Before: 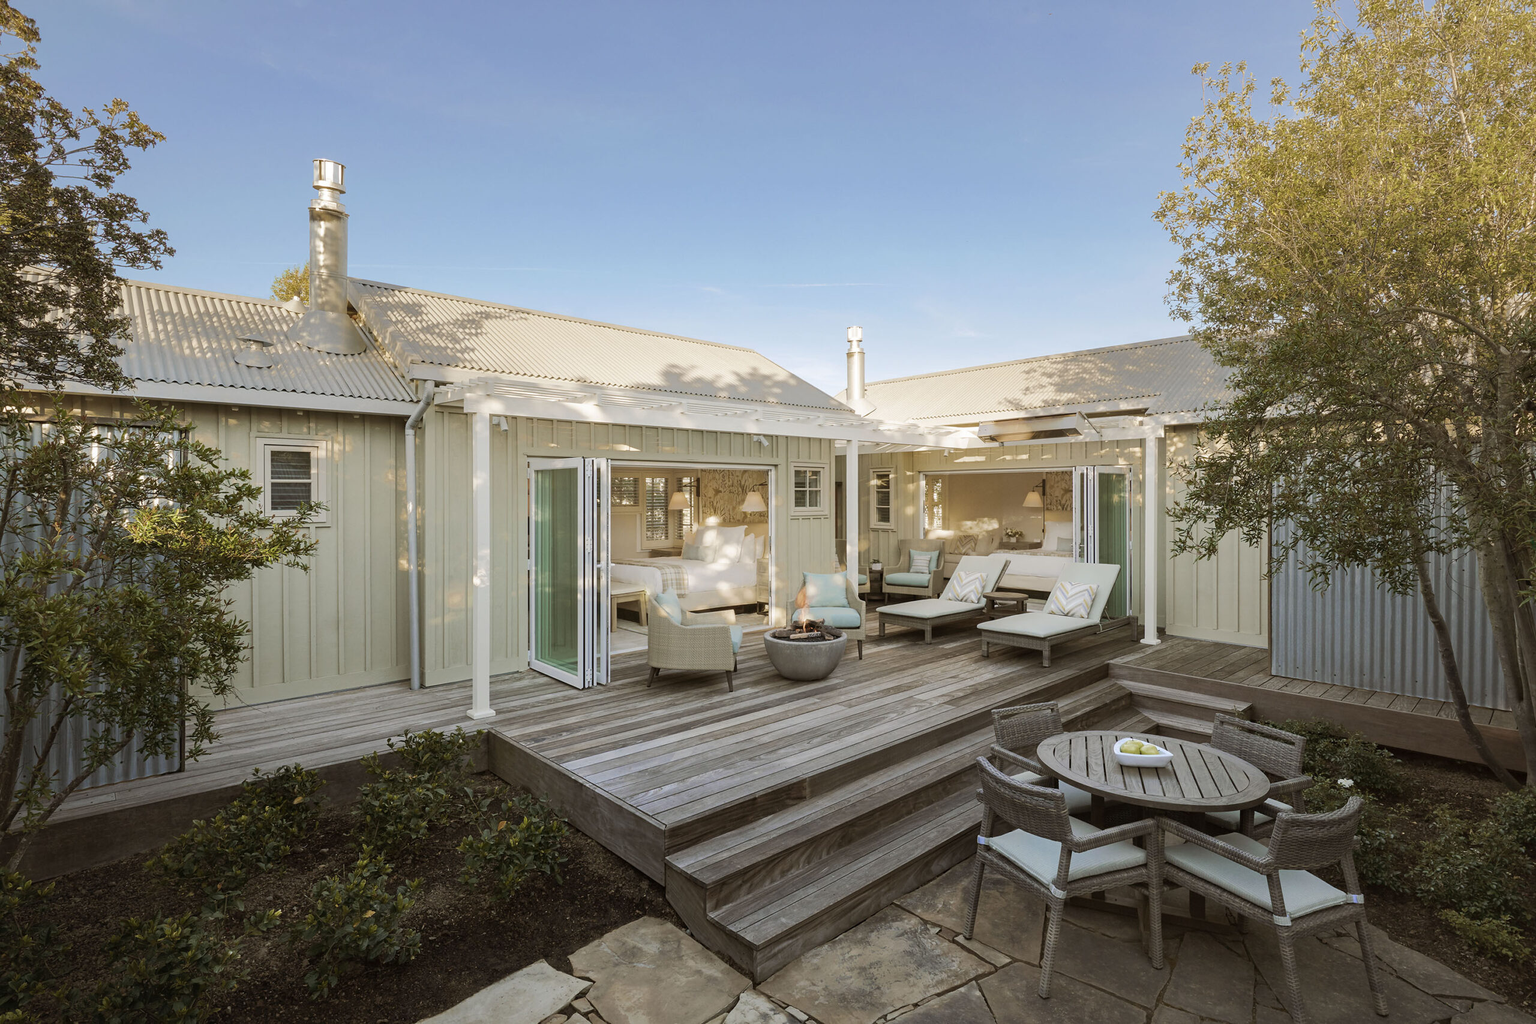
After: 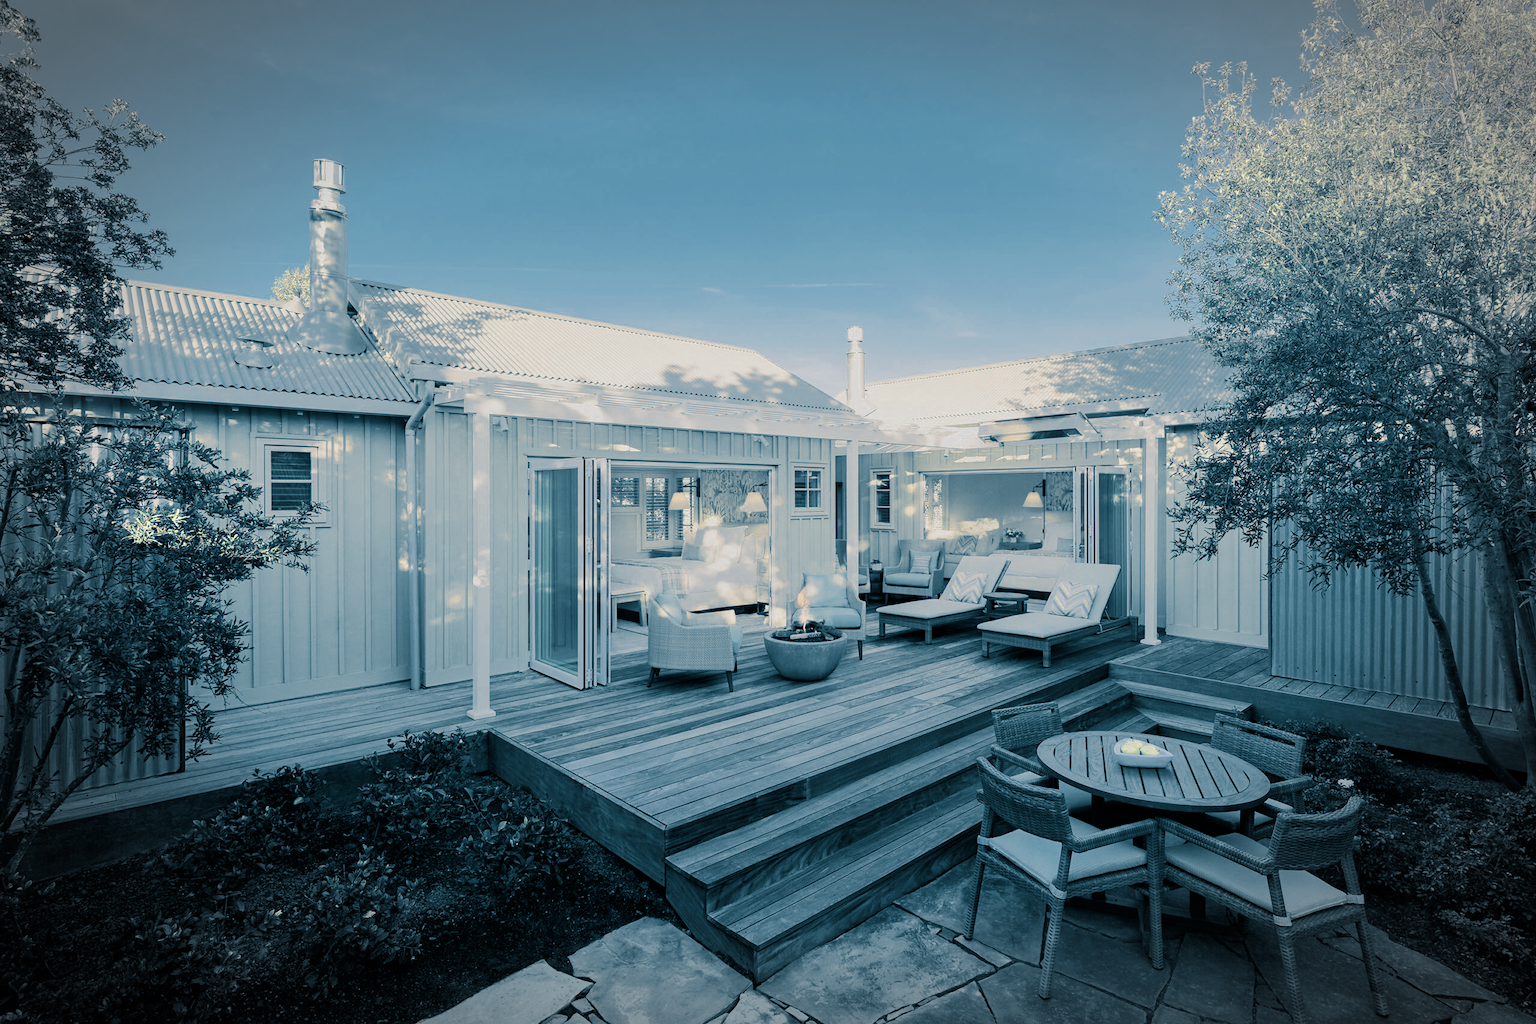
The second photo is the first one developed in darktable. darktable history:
color zones: curves: ch0 [(0.25, 0.667) (0.758, 0.368)]; ch1 [(0.215, 0.245) (0.761, 0.373)]; ch2 [(0.247, 0.554) (0.761, 0.436)]
filmic rgb: black relative exposure -7.82 EV, white relative exposure 4.29 EV, hardness 3.86, color science v6 (2022)
split-toning: shadows › hue 212.4°, balance -70
vignetting: automatic ratio true
